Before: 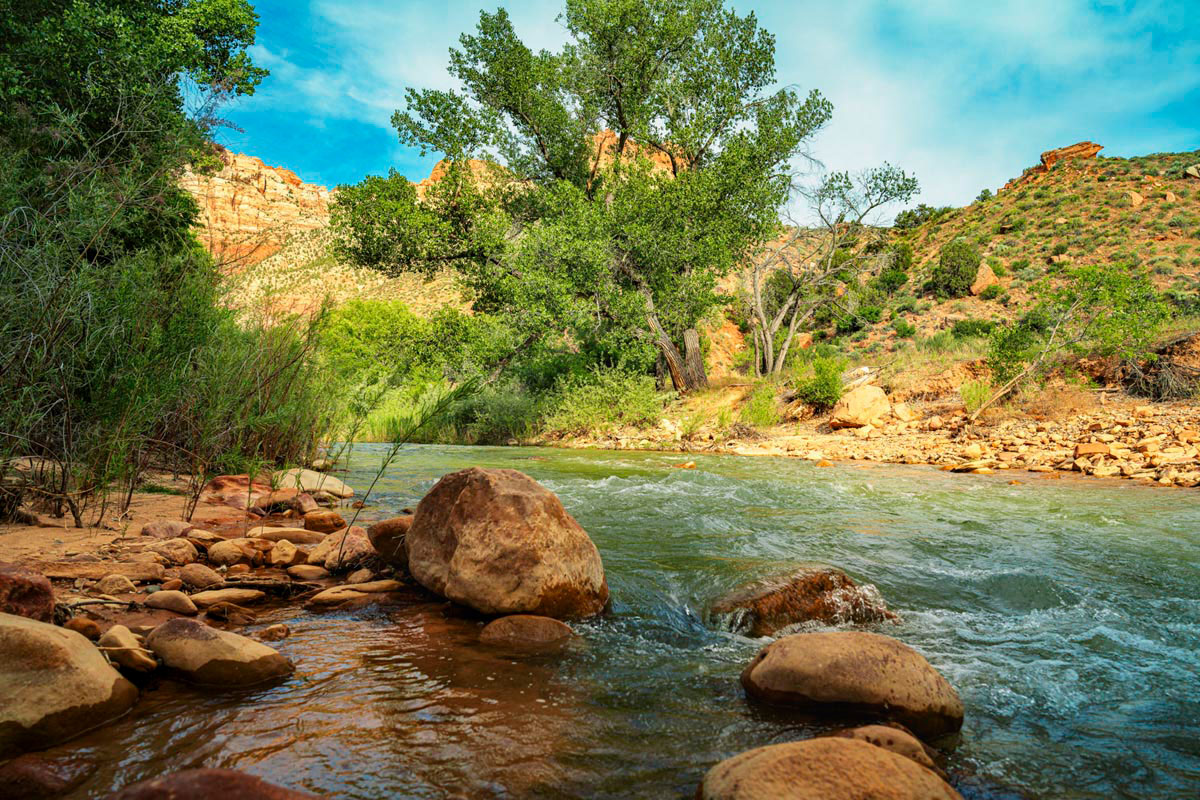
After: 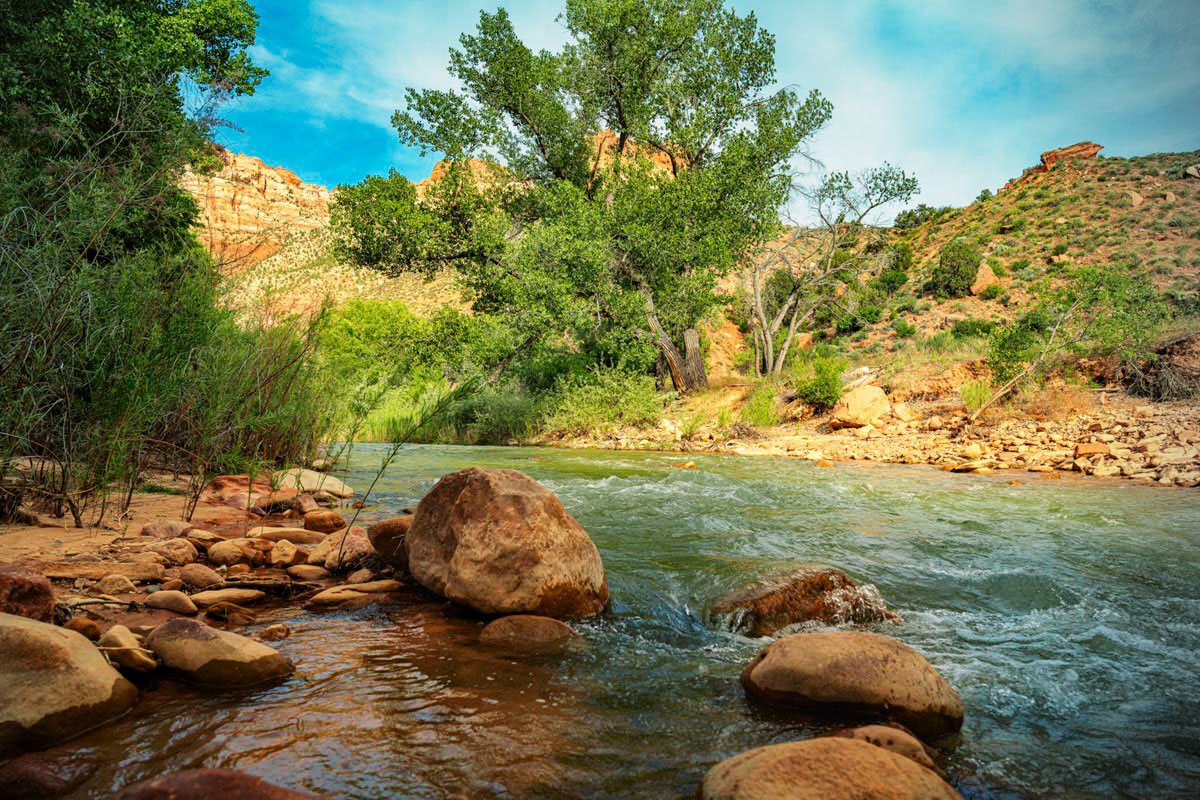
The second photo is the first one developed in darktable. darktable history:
vignetting: fall-off start 91.42%, brightness -0.614, saturation -0.669, center (-0.122, -0.004)
